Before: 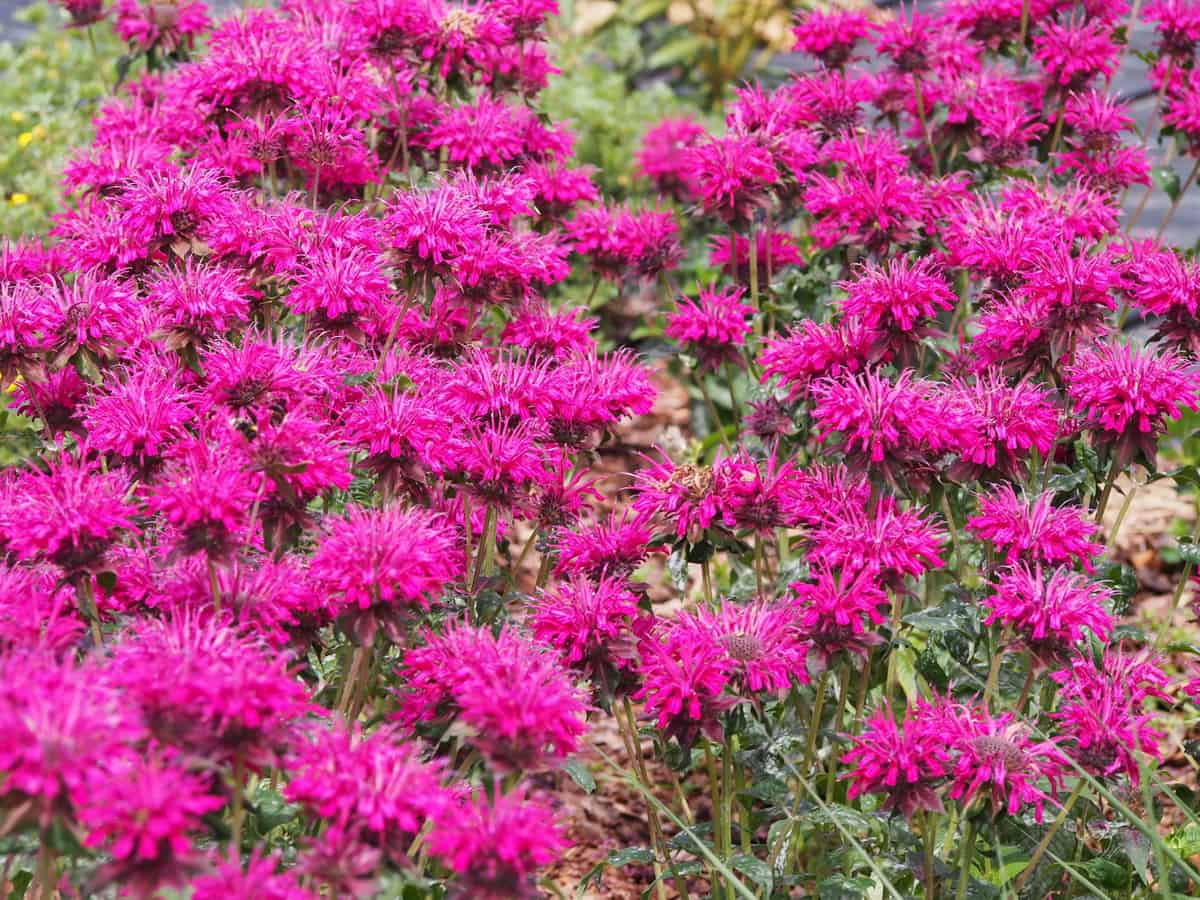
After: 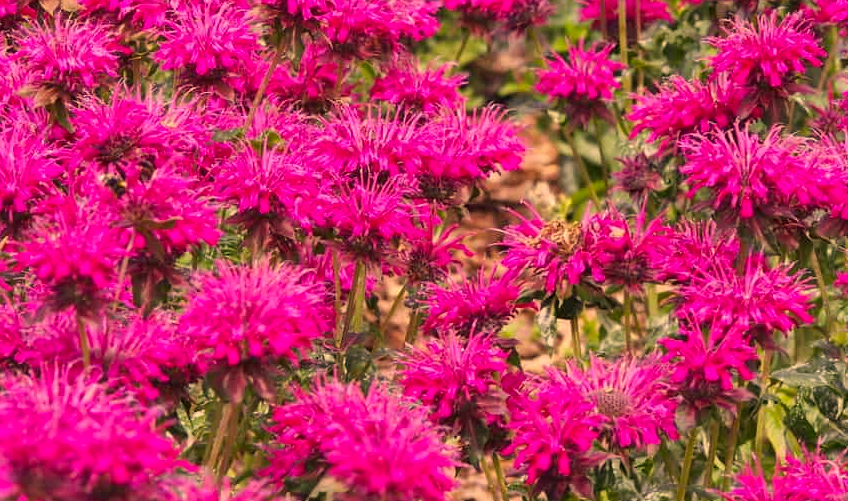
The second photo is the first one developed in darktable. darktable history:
color correction: highlights a* 14.89, highlights b* 32.08
crop: left 10.98%, top 27.152%, right 18.313%, bottom 17.103%
